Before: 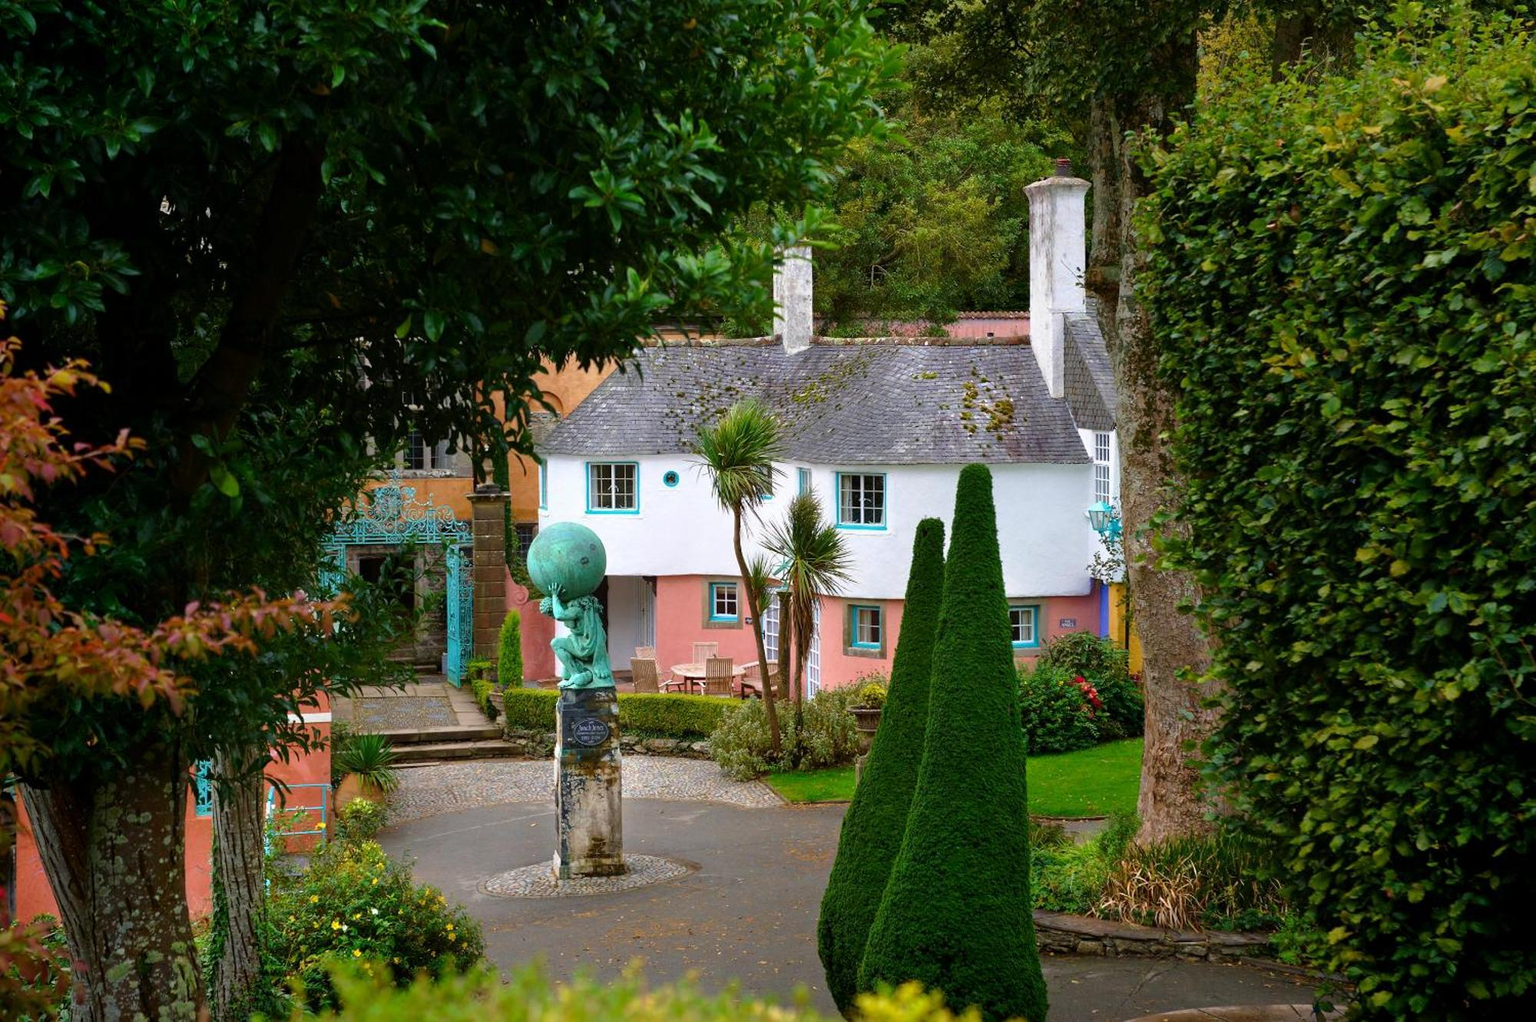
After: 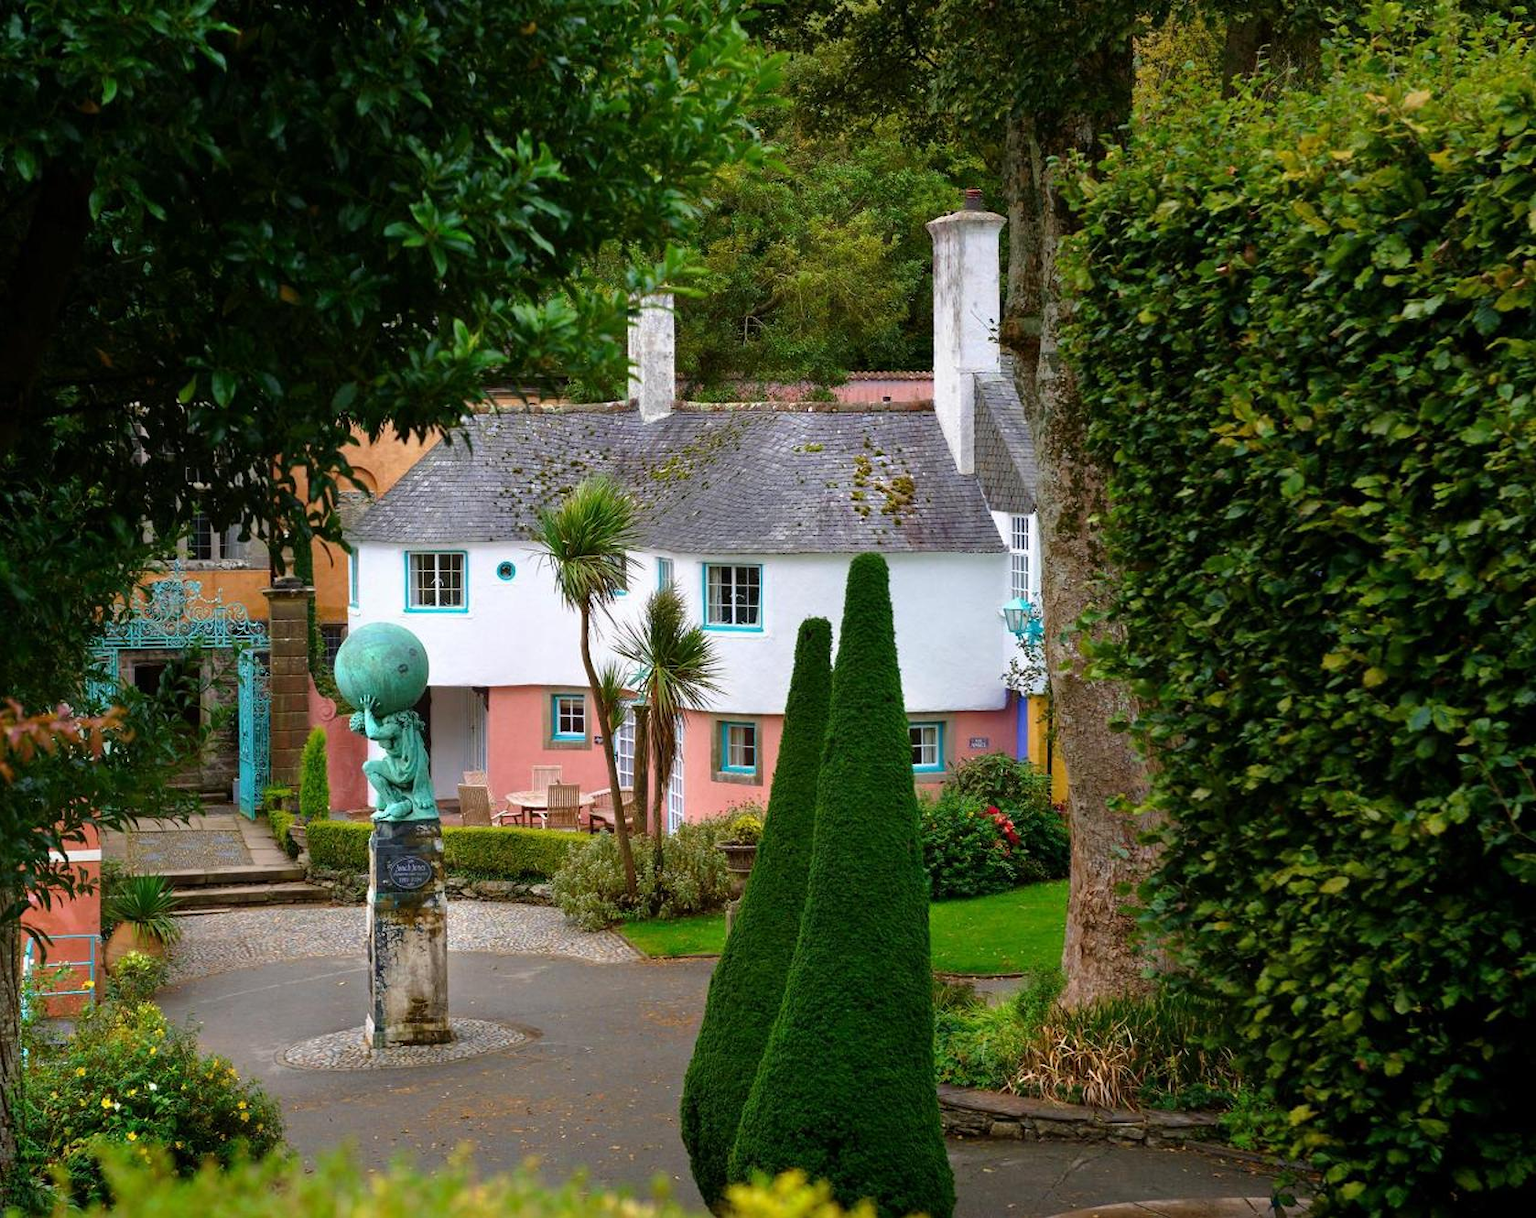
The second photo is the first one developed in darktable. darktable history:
crop: left 16.087%
